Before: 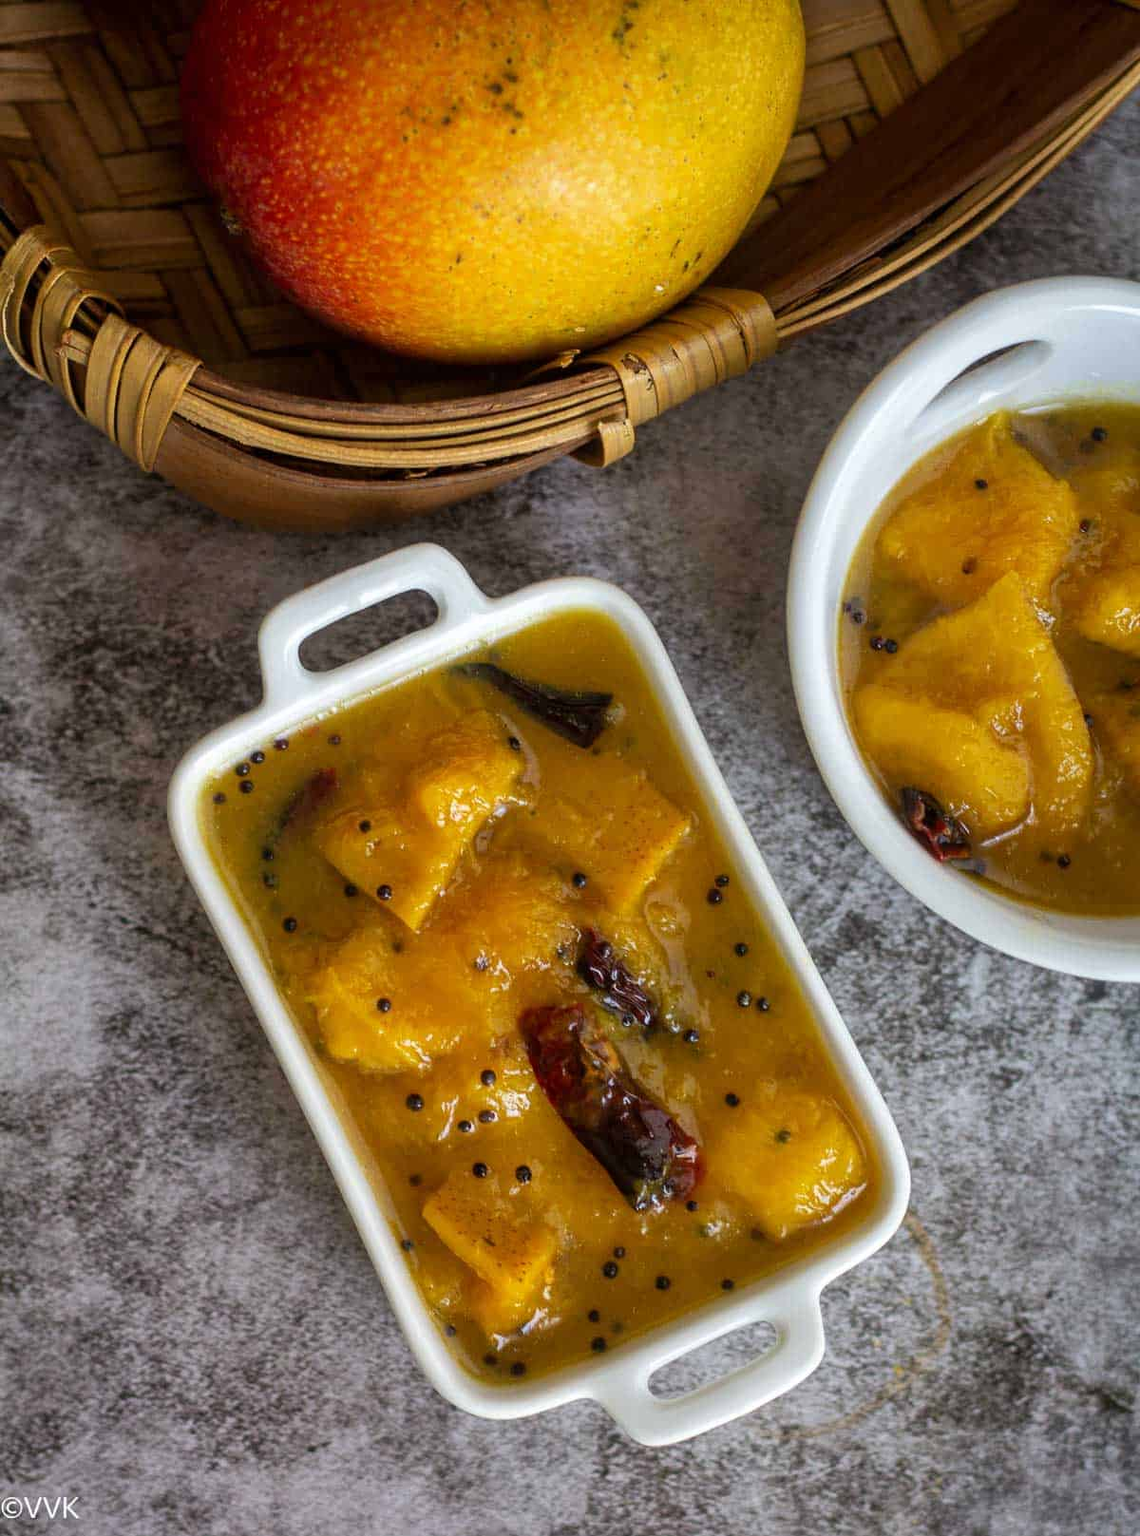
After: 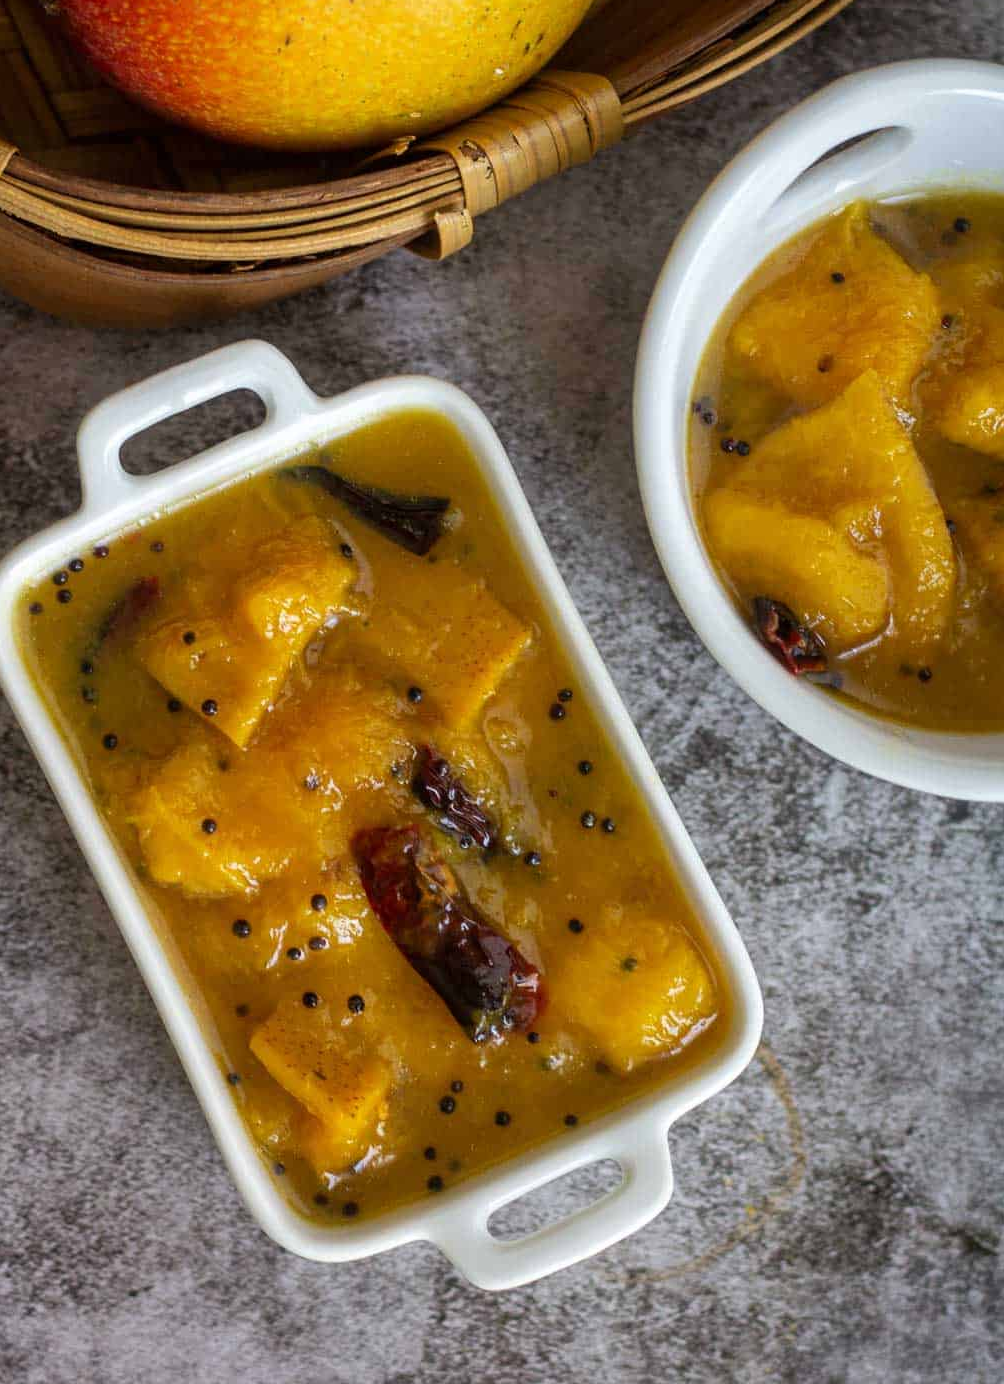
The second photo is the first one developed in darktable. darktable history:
crop: left 16.298%, top 14.36%
